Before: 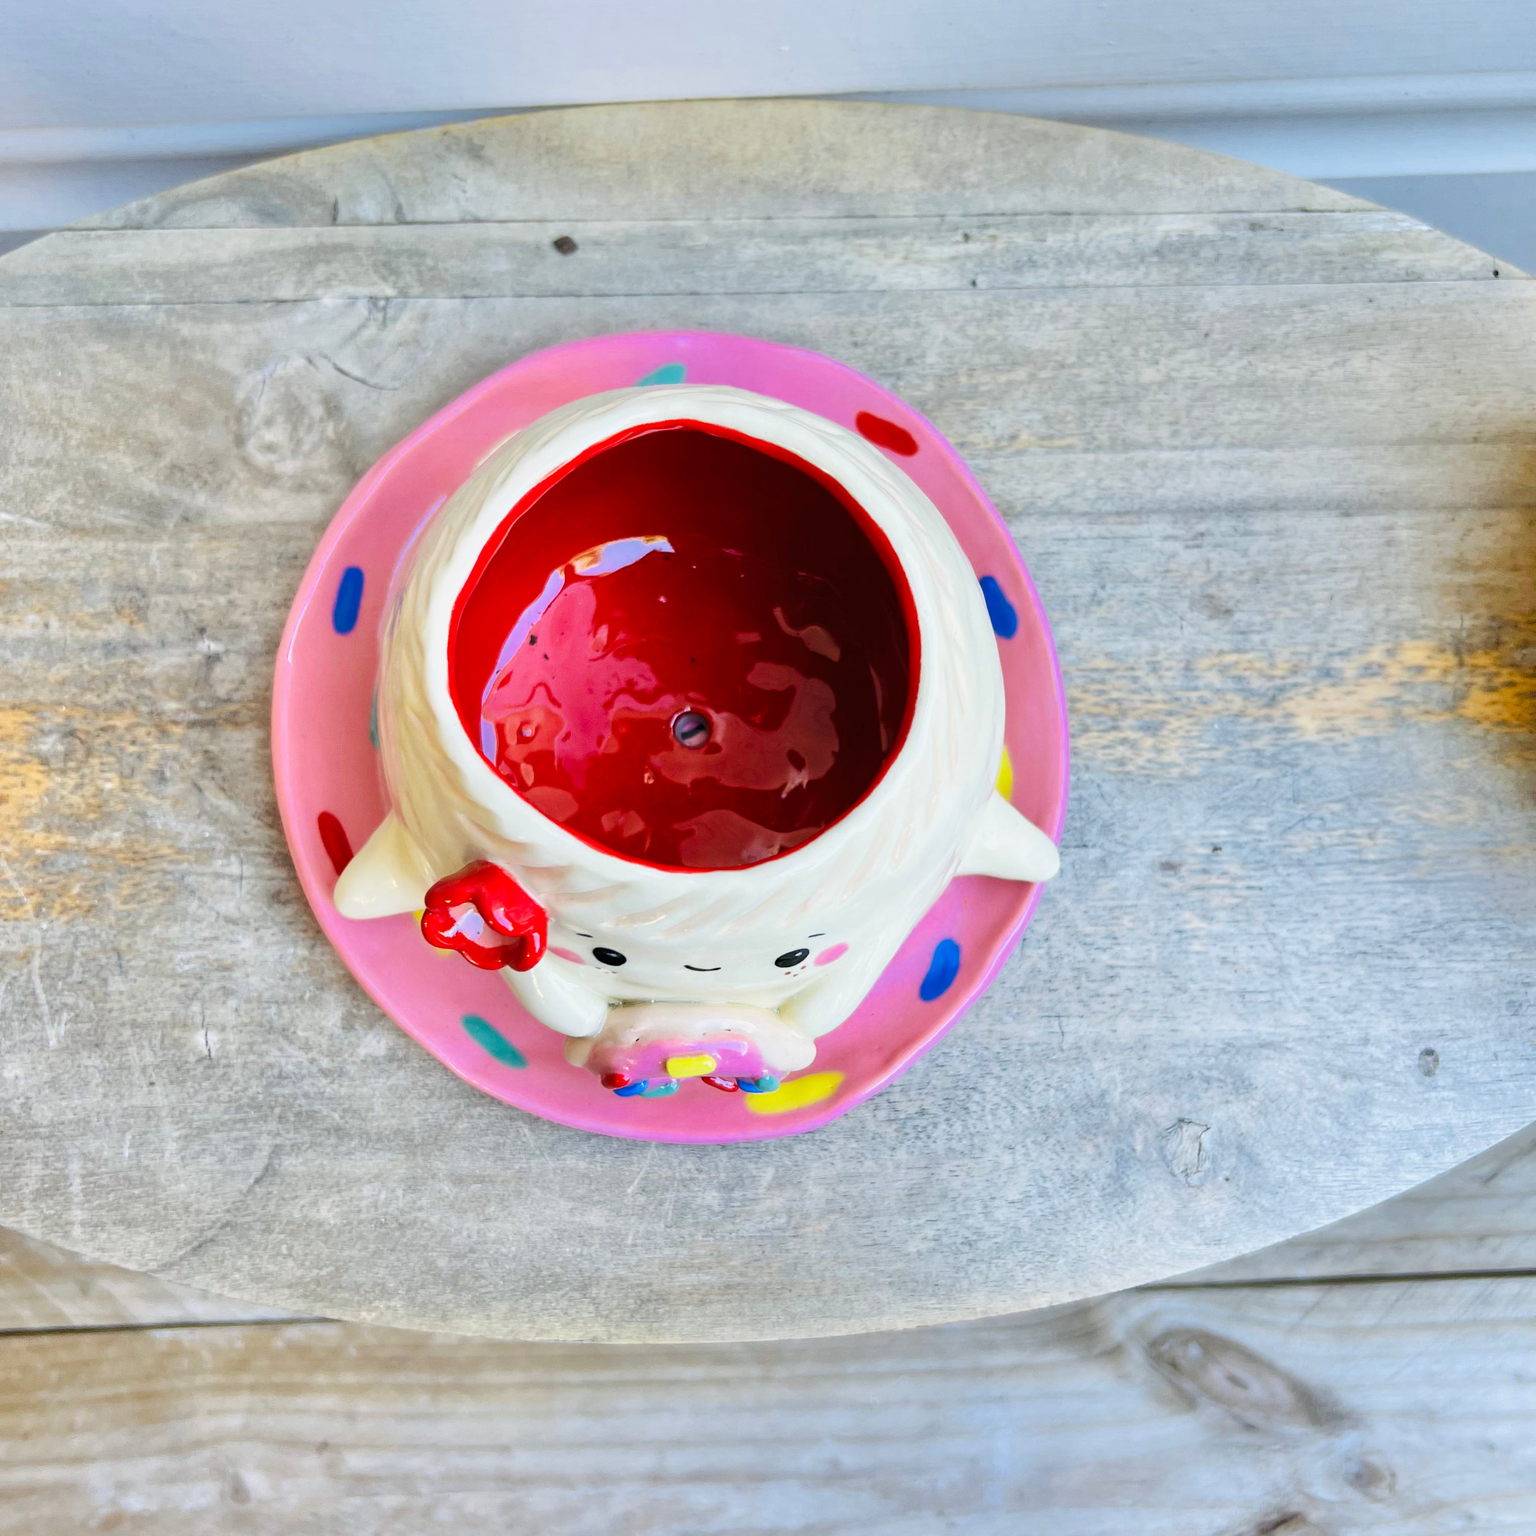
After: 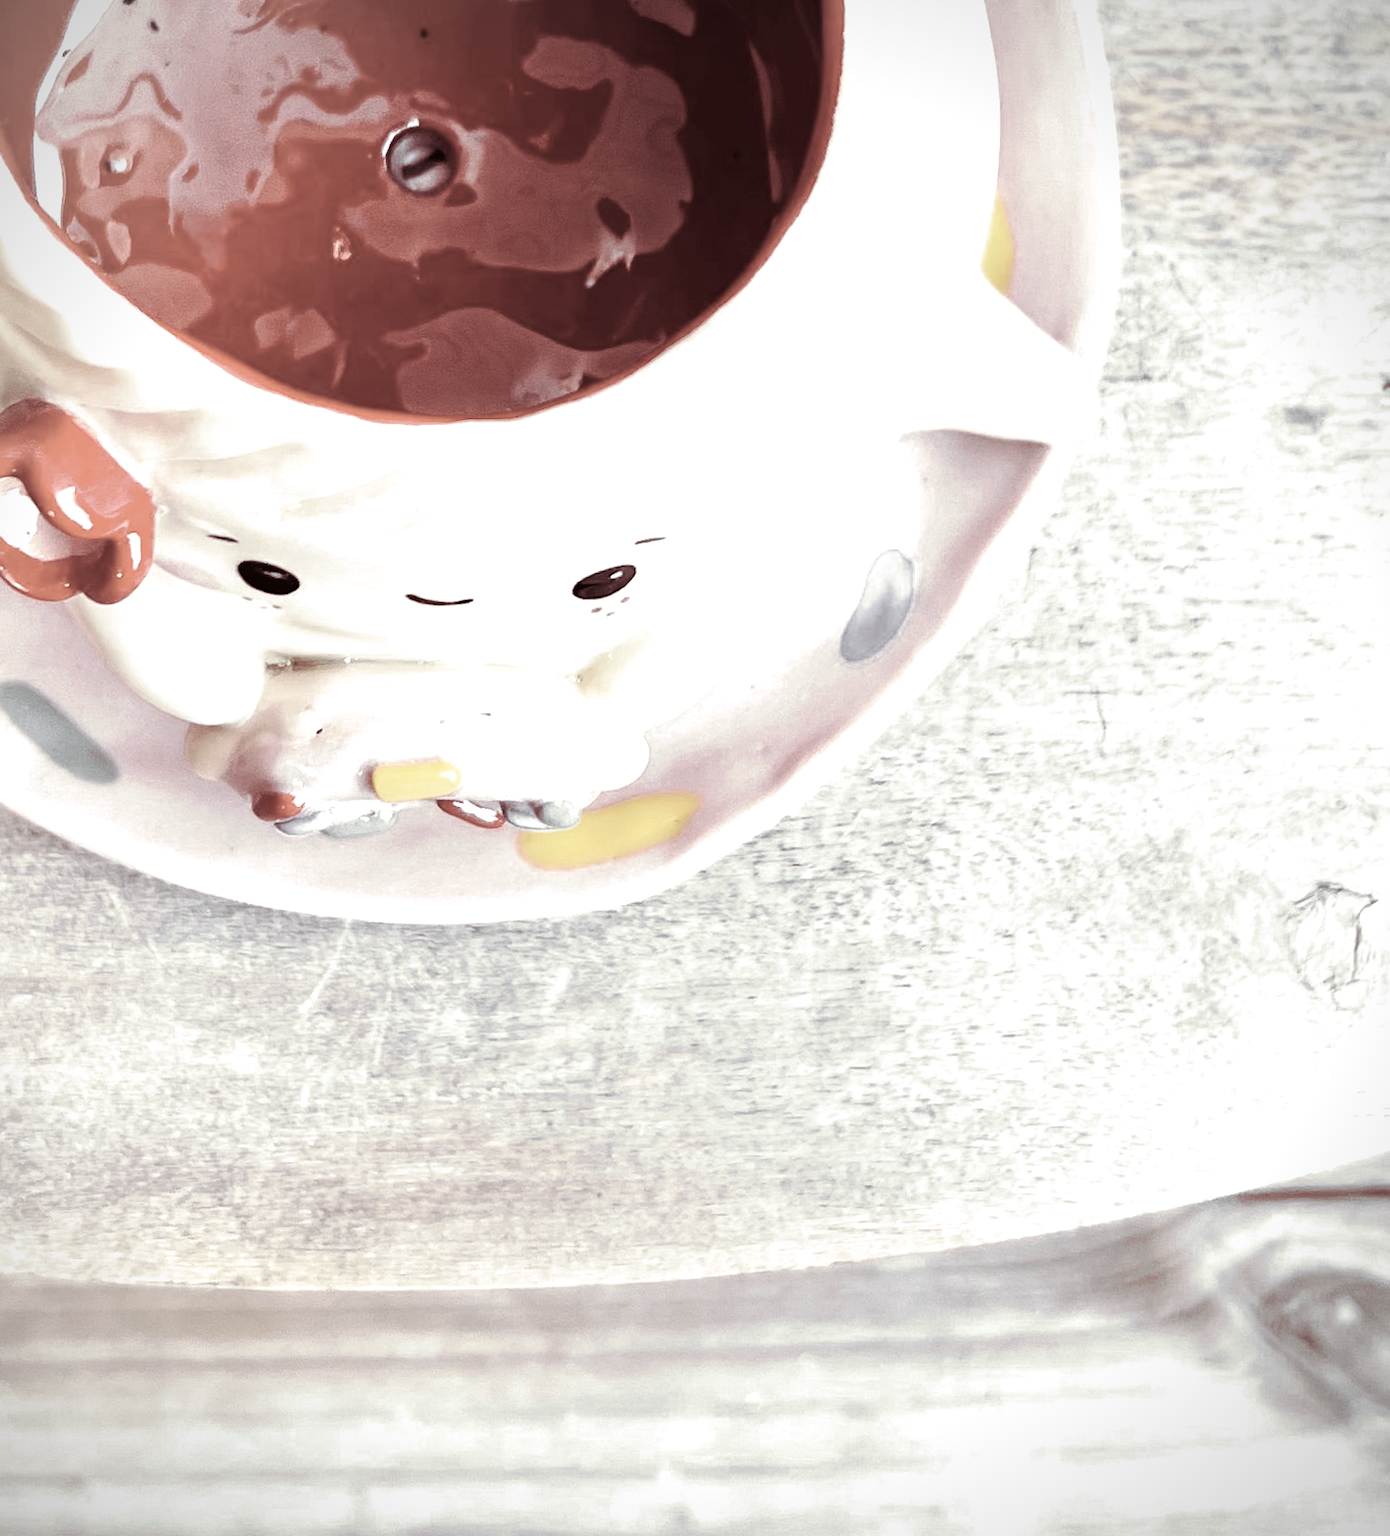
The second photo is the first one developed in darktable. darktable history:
color correction: highlights a* 10.21, highlights b* 9.79, shadows a* 8.61, shadows b* 7.88, saturation 0.8
crop: left 29.672%, top 41.786%, right 20.851%, bottom 3.487%
split-toning: on, module defaults
white balance: red 1.004, blue 1.024
exposure: exposure 0.574 EV, compensate highlight preservation false
rotate and perspective: rotation 0.192°, lens shift (horizontal) -0.015, crop left 0.005, crop right 0.996, crop top 0.006, crop bottom 0.99
color zones: curves: ch0 [(0, 0.613) (0.01, 0.613) (0.245, 0.448) (0.498, 0.529) (0.642, 0.665) (0.879, 0.777) (0.99, 0.613)]; ch1 [(0, 0.035) (0.121, 0.189) (0.259, 0.197) (0.415, 0.061) (0.589, 0.022) (0.732, 0.022) (0.857, 0.026) (0.991, 0.053)]
vignetting: fall-off start 91.19%
